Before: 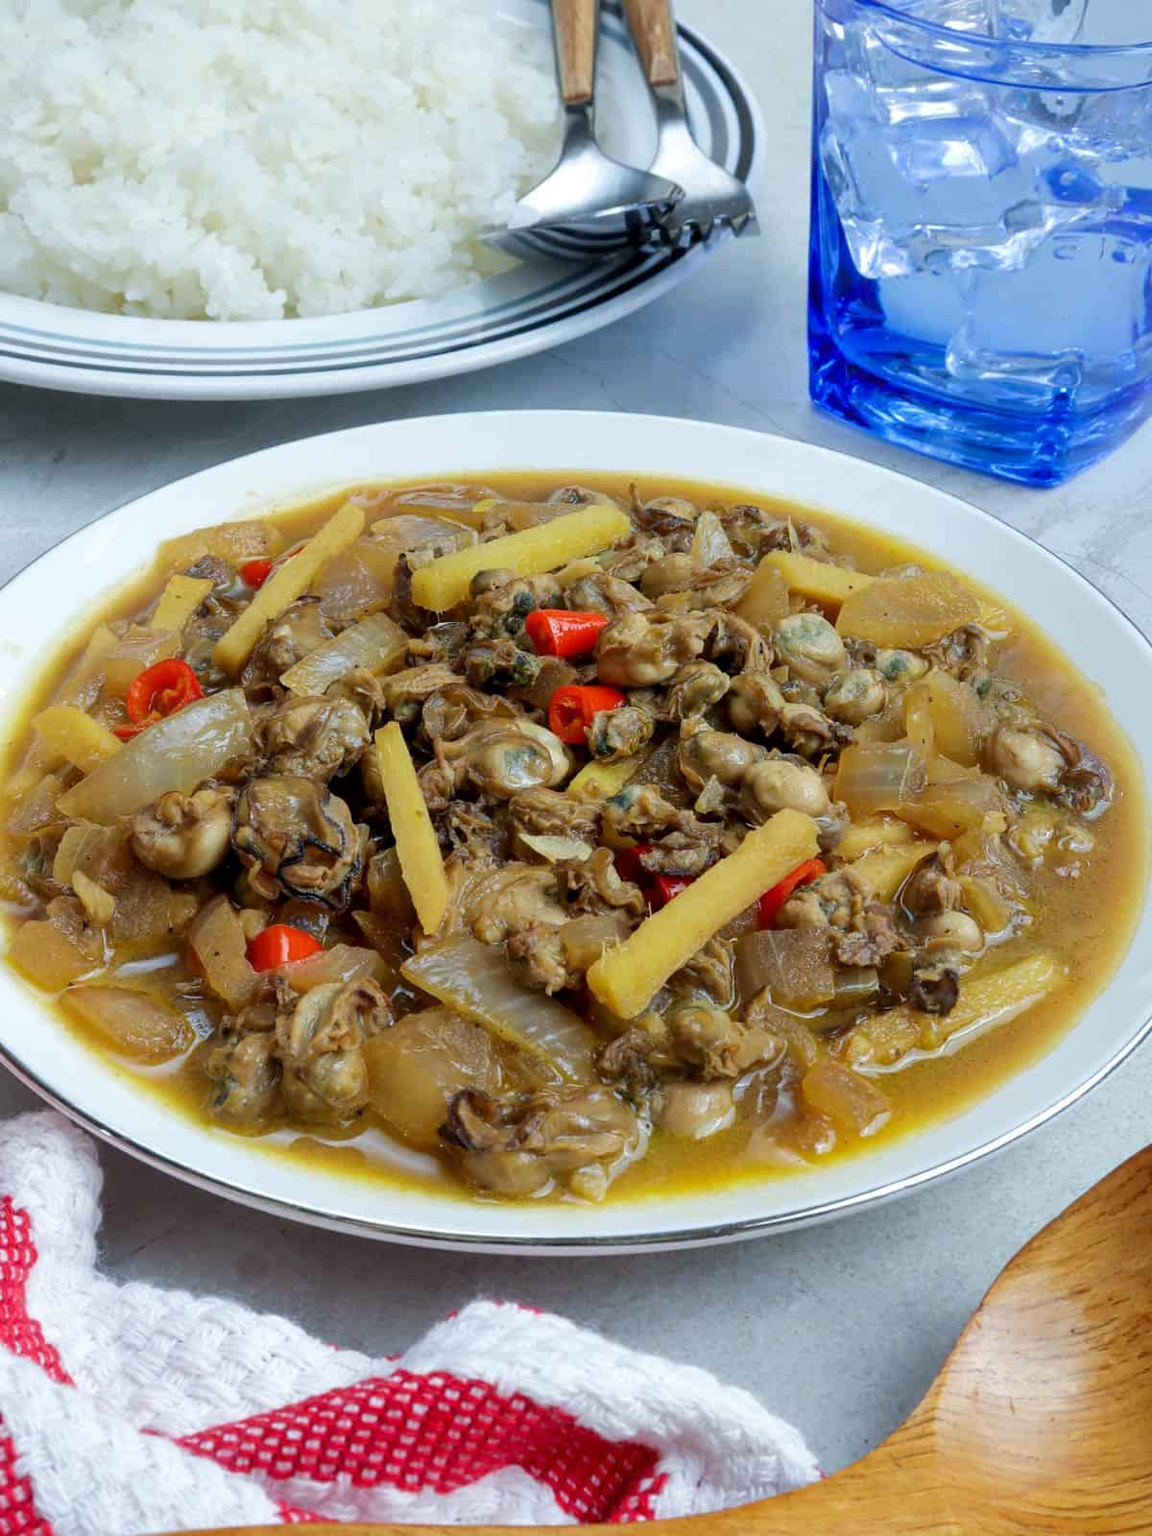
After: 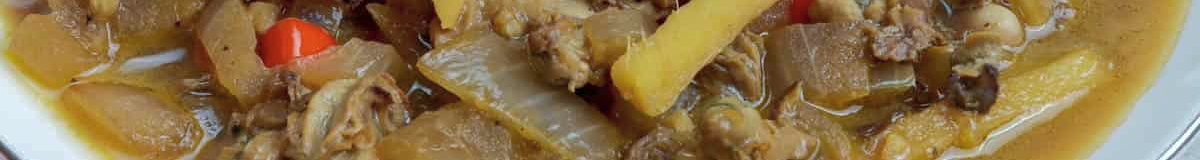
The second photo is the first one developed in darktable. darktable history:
color zones: curves: ch1 [(0, 0.469) (0.01, 0.469) (0.12, 0.446) (0.248, 0.469) (0.5, 0.5) (0.748, 0.5) (0.99, 0.469) (1, 0.469)]
shadows and highlights: on, module defaults
crop and rotate: top 59.084%, bottom 30.916%
